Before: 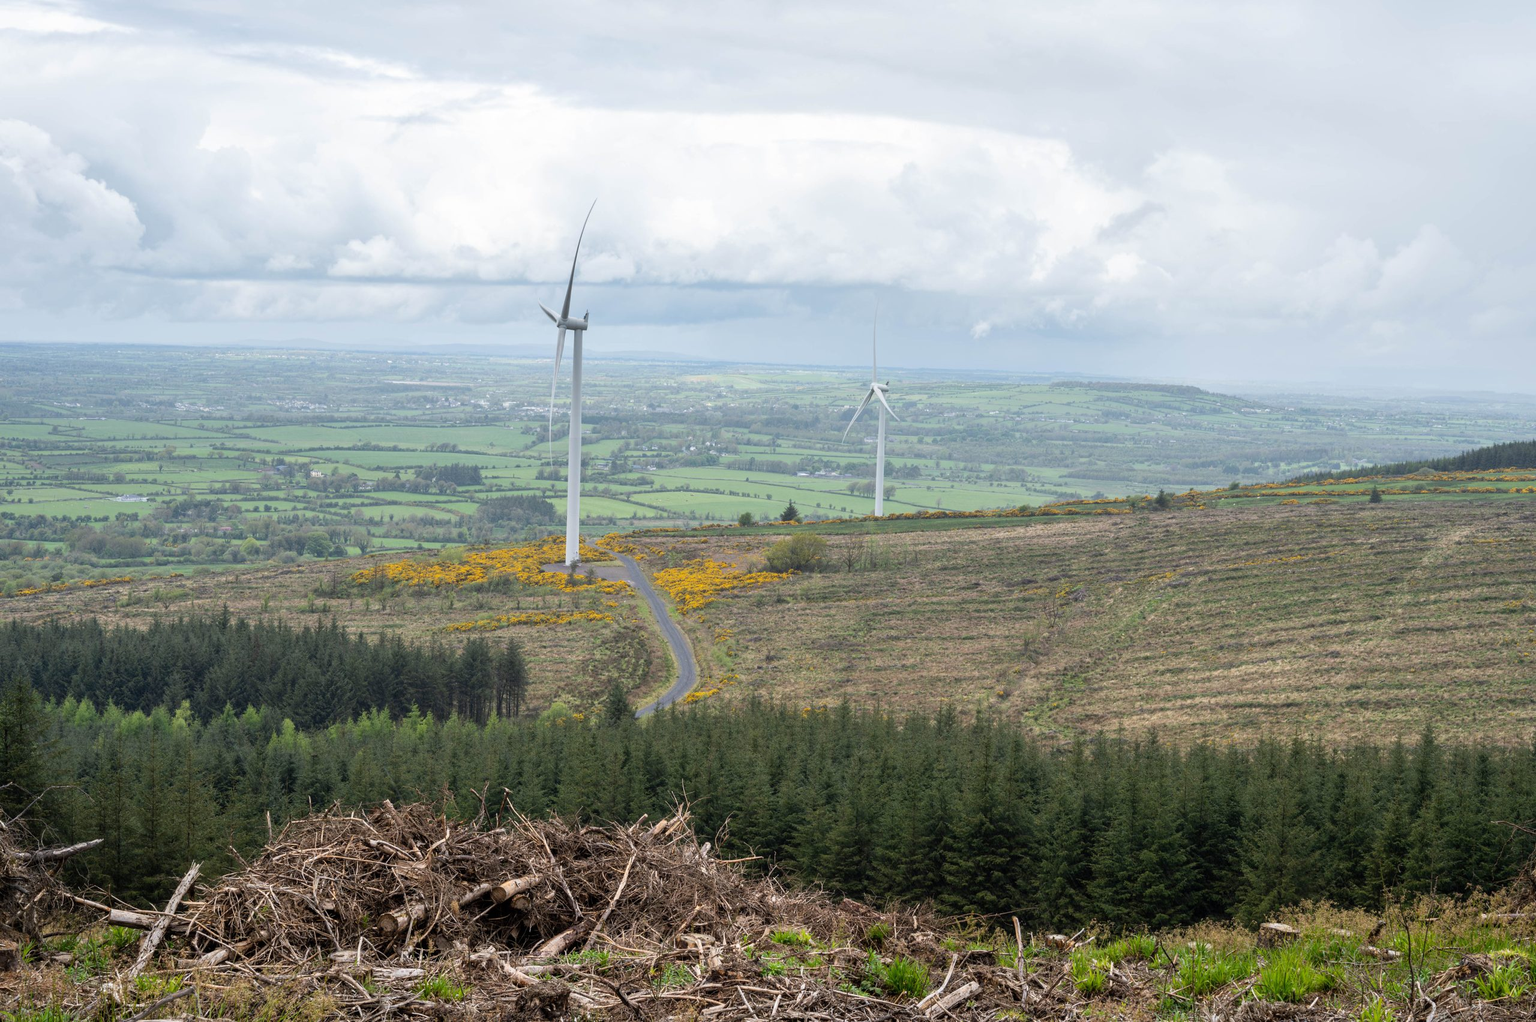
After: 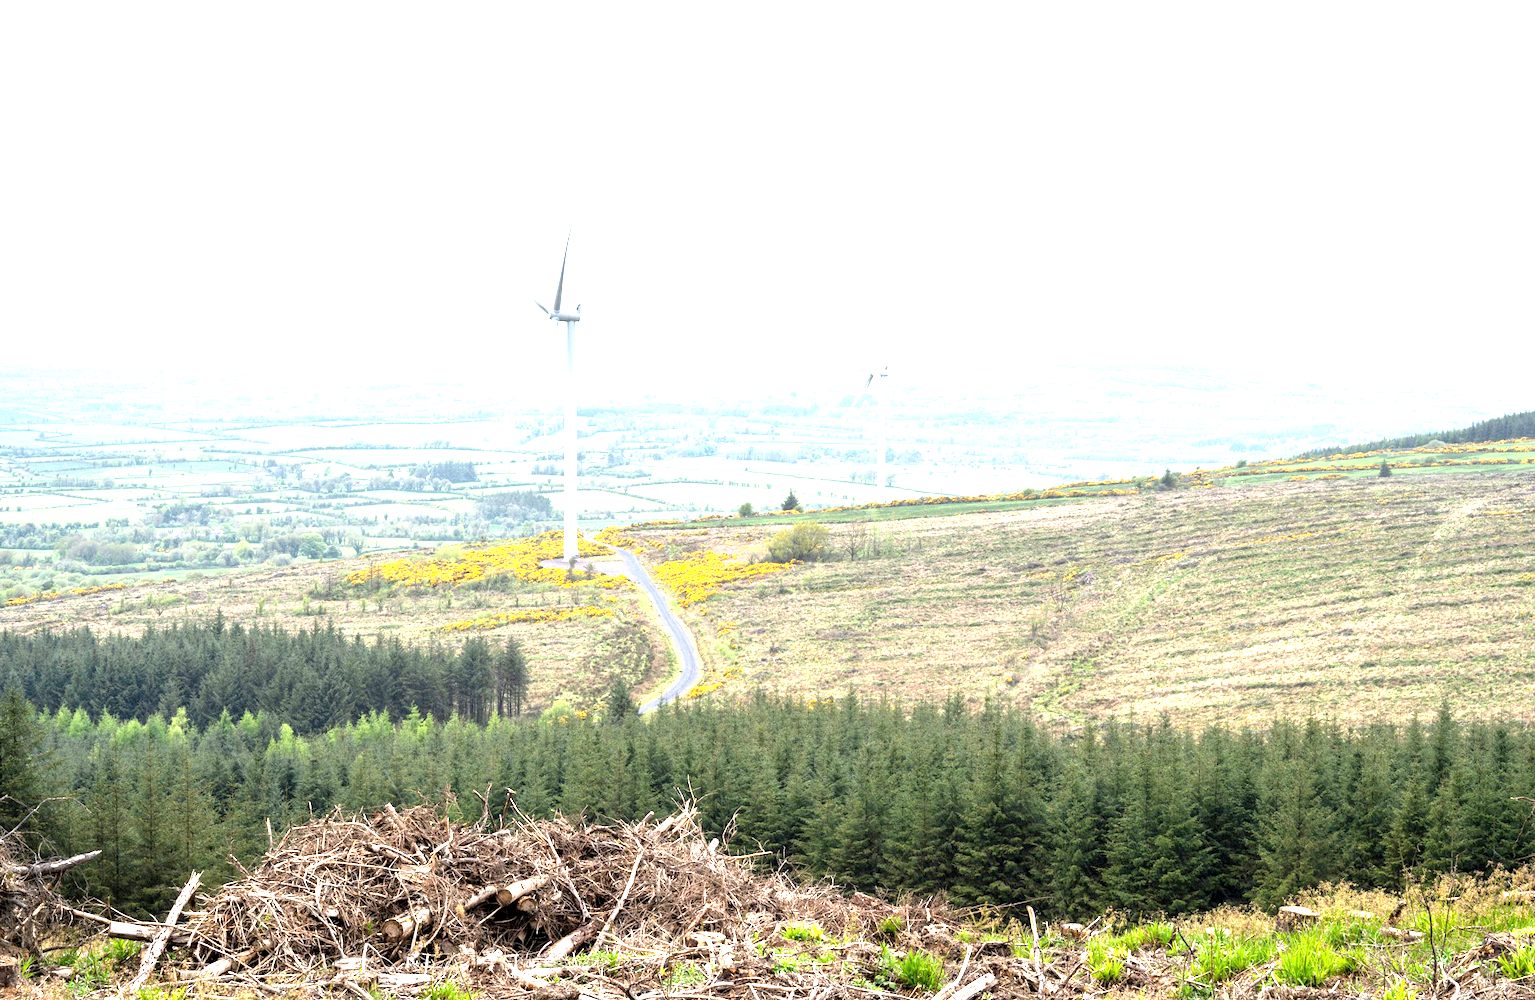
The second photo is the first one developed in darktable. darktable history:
exposure: black level correction 0.001, exposure 1.84 EV, compensate highlight preservation false
rotate and perspective: rotation -1.42°, crop left 0.016, crop right 0.984, crop top 0.035, crop bottom 0.965
